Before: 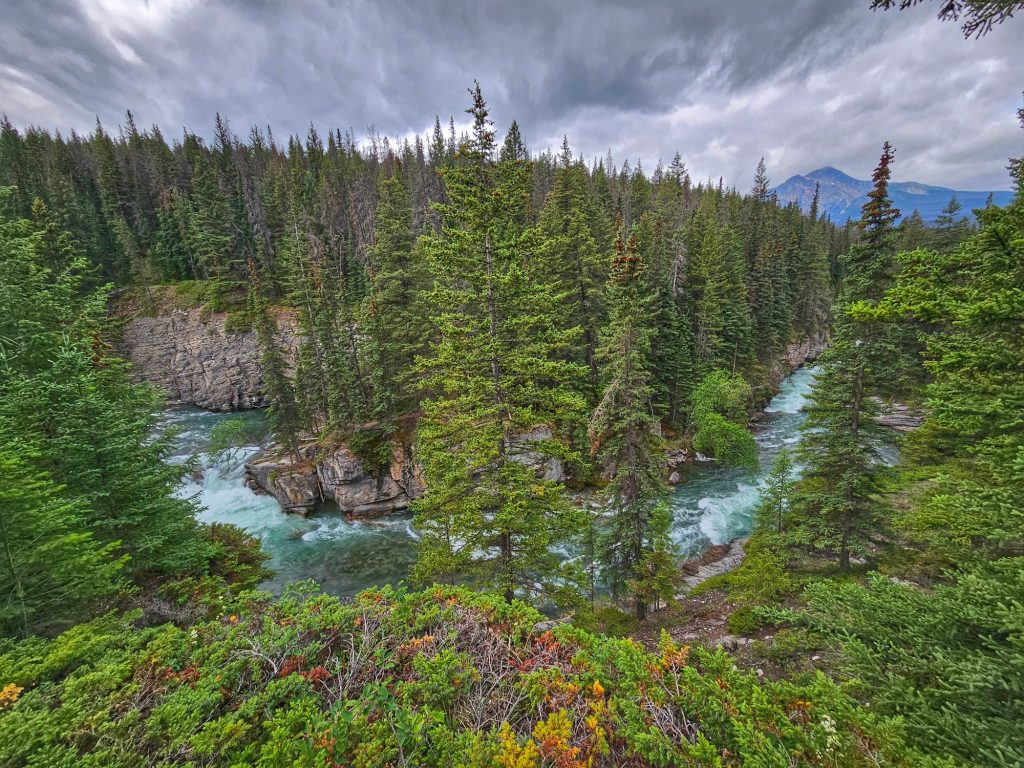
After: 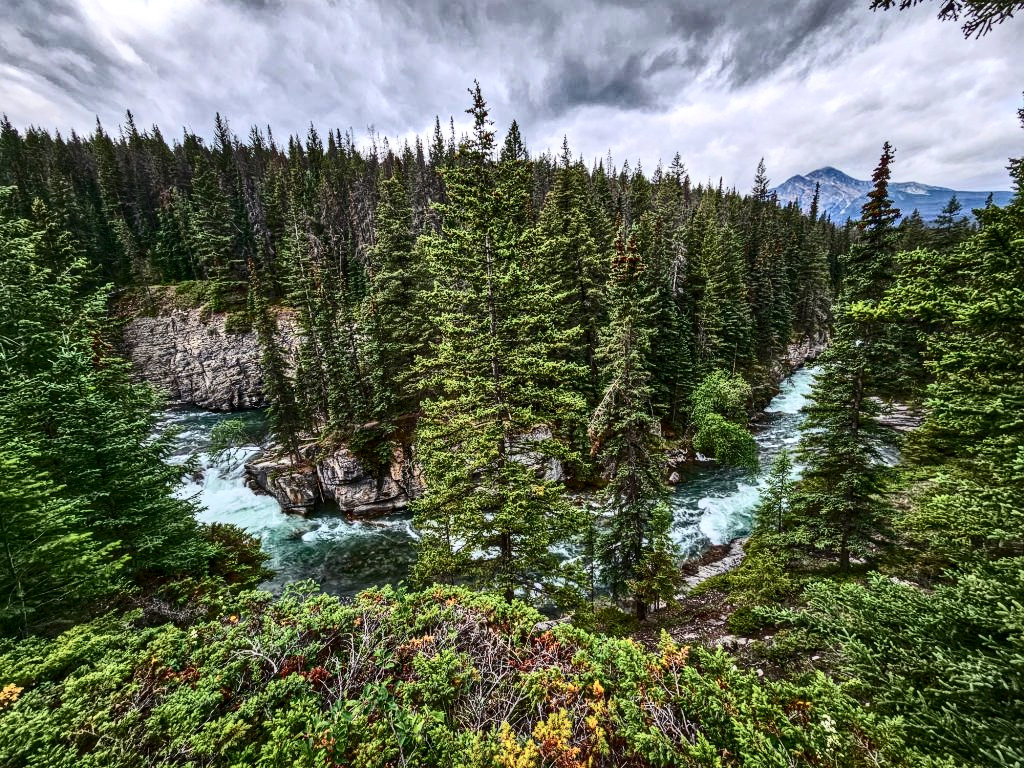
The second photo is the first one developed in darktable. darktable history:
contrast brightness saturation: contrast 0.5, saturation -0.1
local contrast: detail 130%
